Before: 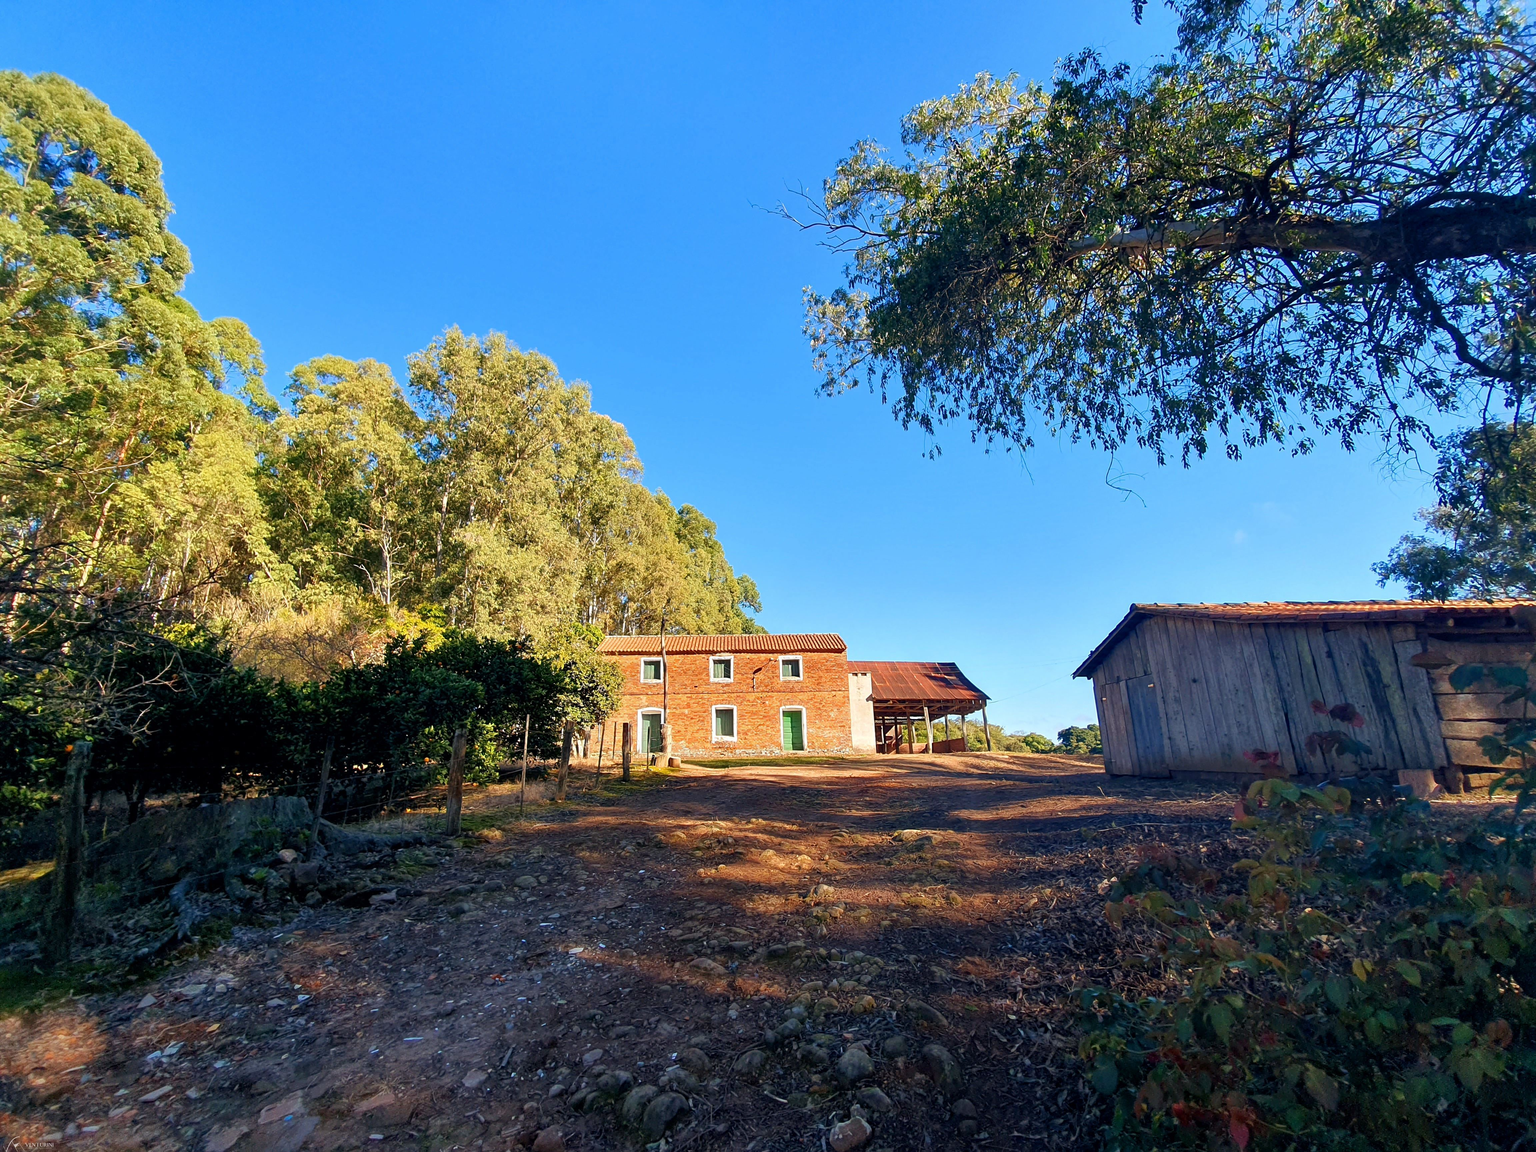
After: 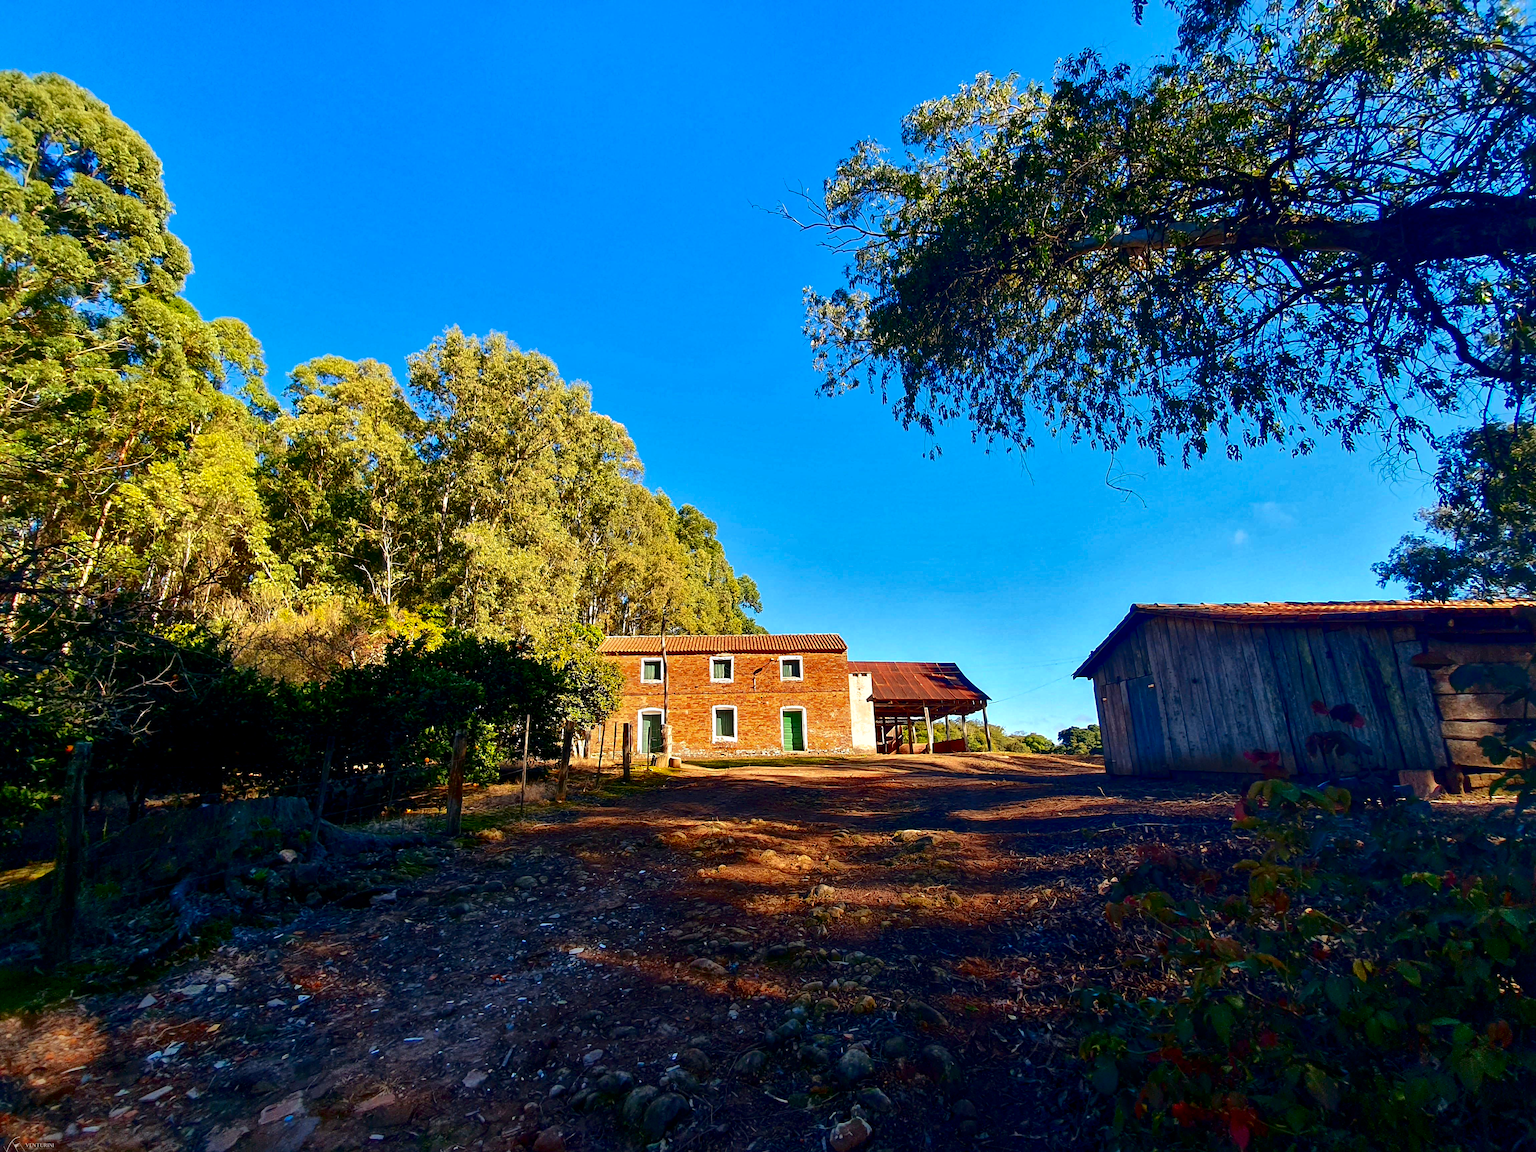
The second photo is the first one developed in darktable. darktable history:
shadows and highlights: shadows 40, highlights -60
local contrast: mode bilateral grid, contrast 15, coarseness 36, detail 105%, midtone range 0.2
contrast brightness saturation: contrast 0.24, brightness -0.24, saturation 0.14
levels: levels [0, 0.48, 0.961]
